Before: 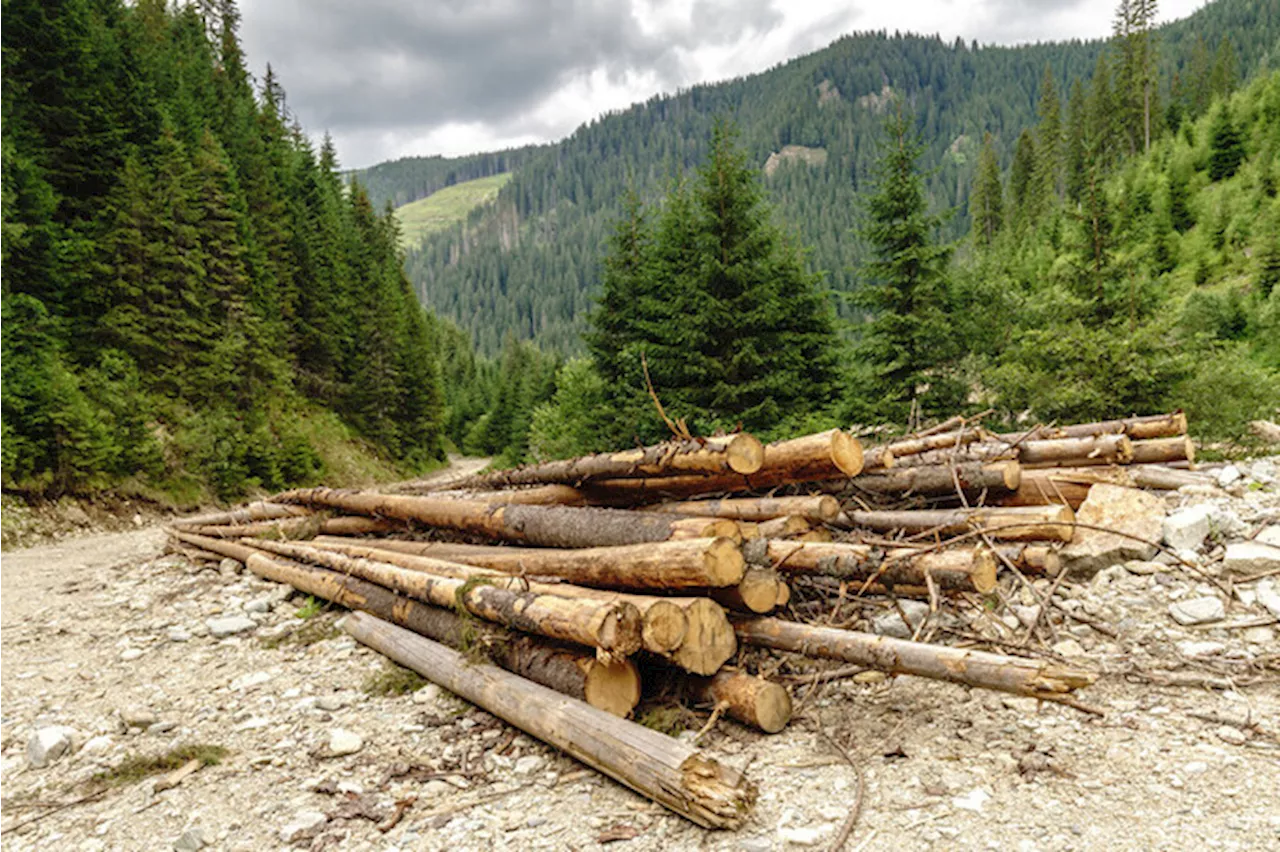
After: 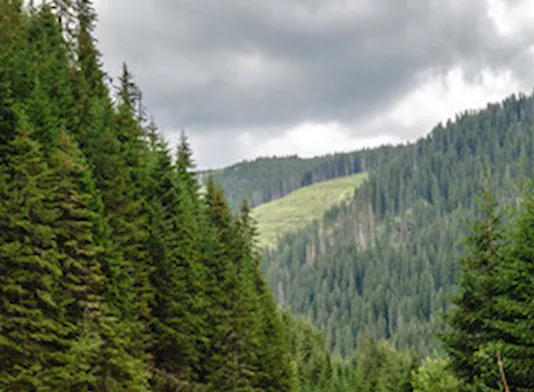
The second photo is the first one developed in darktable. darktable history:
crop and rotate: left 11.3%, top 0.078%, right 46.918%, bottom 53.911%
